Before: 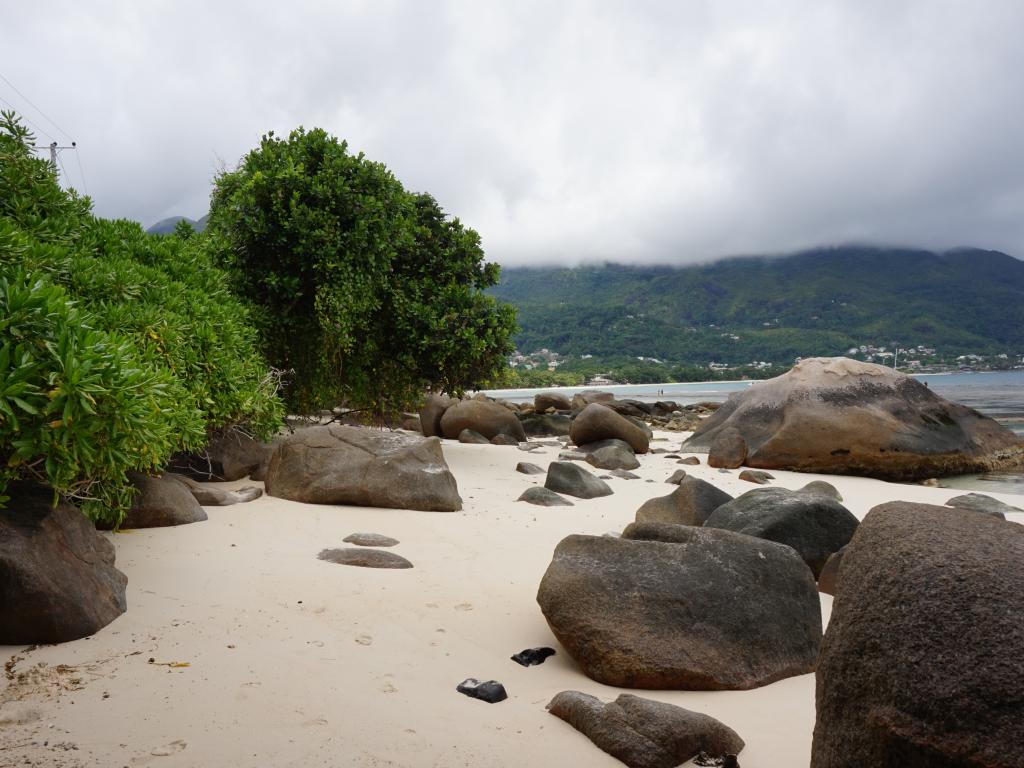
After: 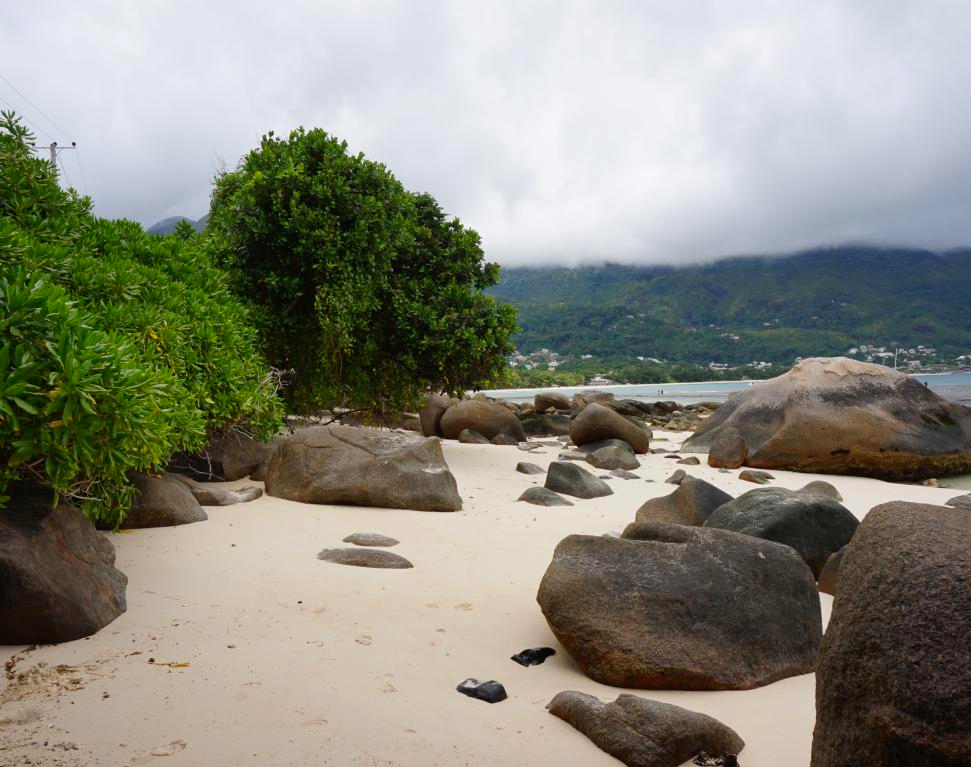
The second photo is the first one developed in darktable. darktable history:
crop and rotate: right 5.167%
contrast brightness saturation: contrast 0.04, saturation 0.16
